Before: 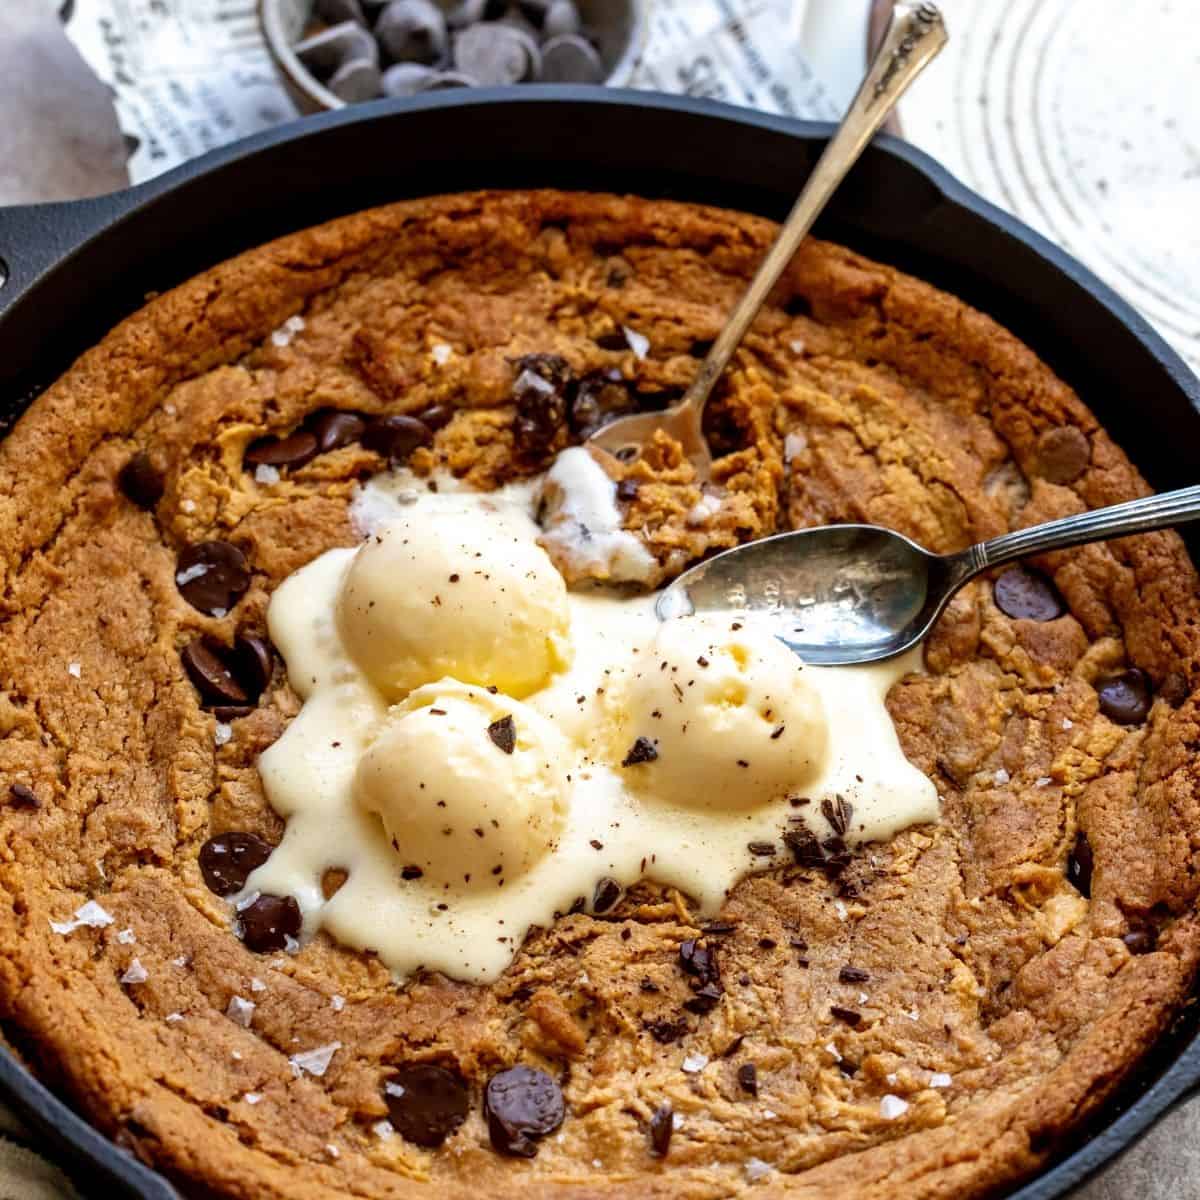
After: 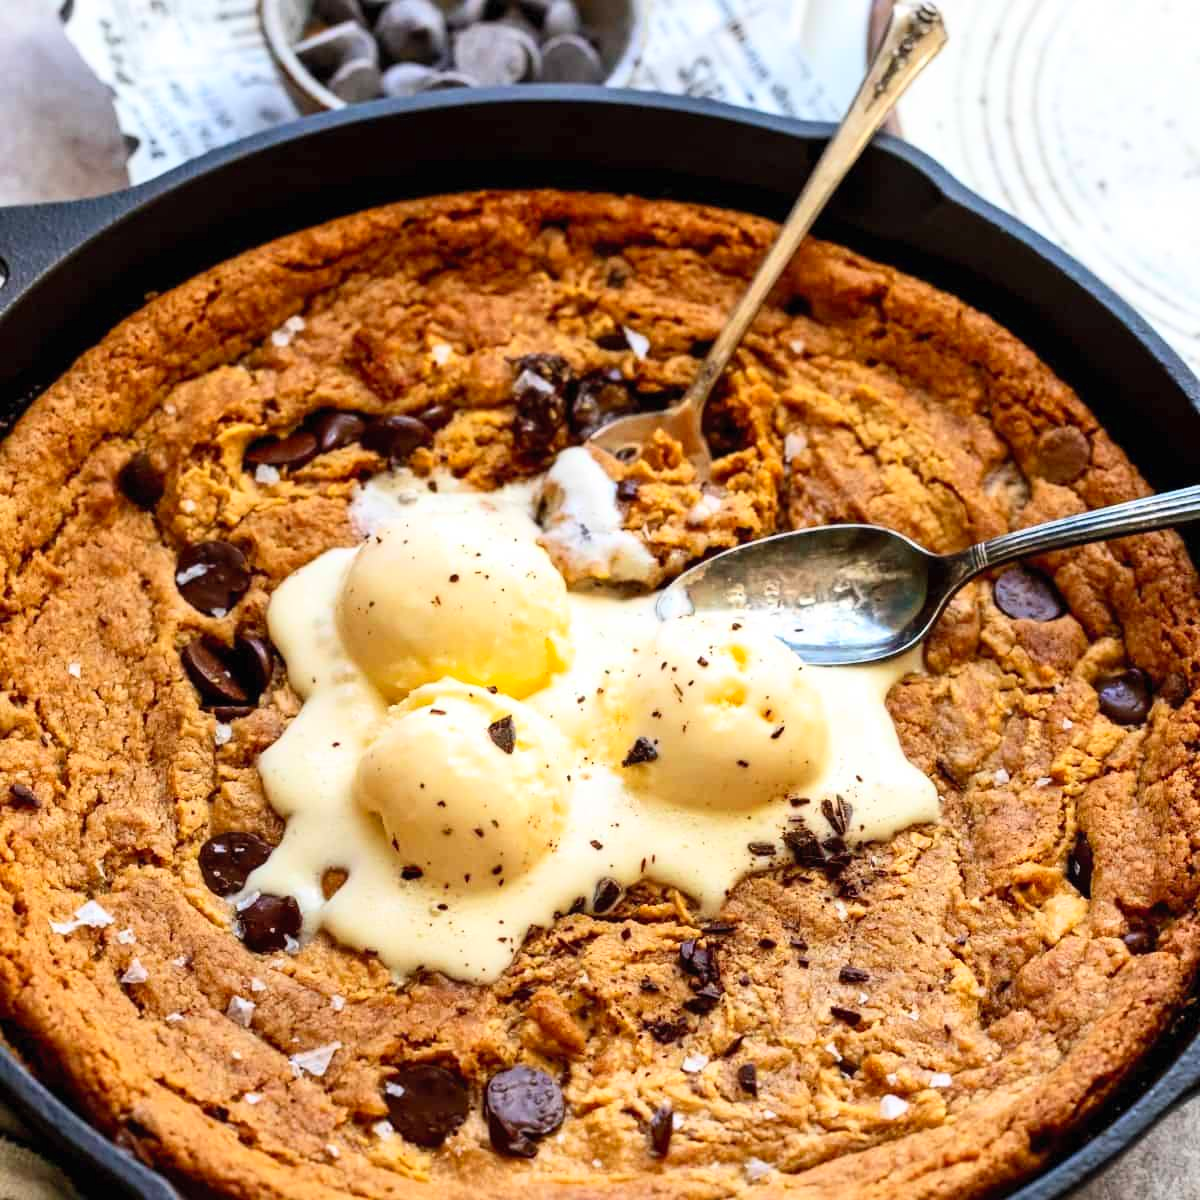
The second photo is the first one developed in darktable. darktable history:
contrast brightness saturation: contrast 0.2, brightness 0.16, saturation 0.221
